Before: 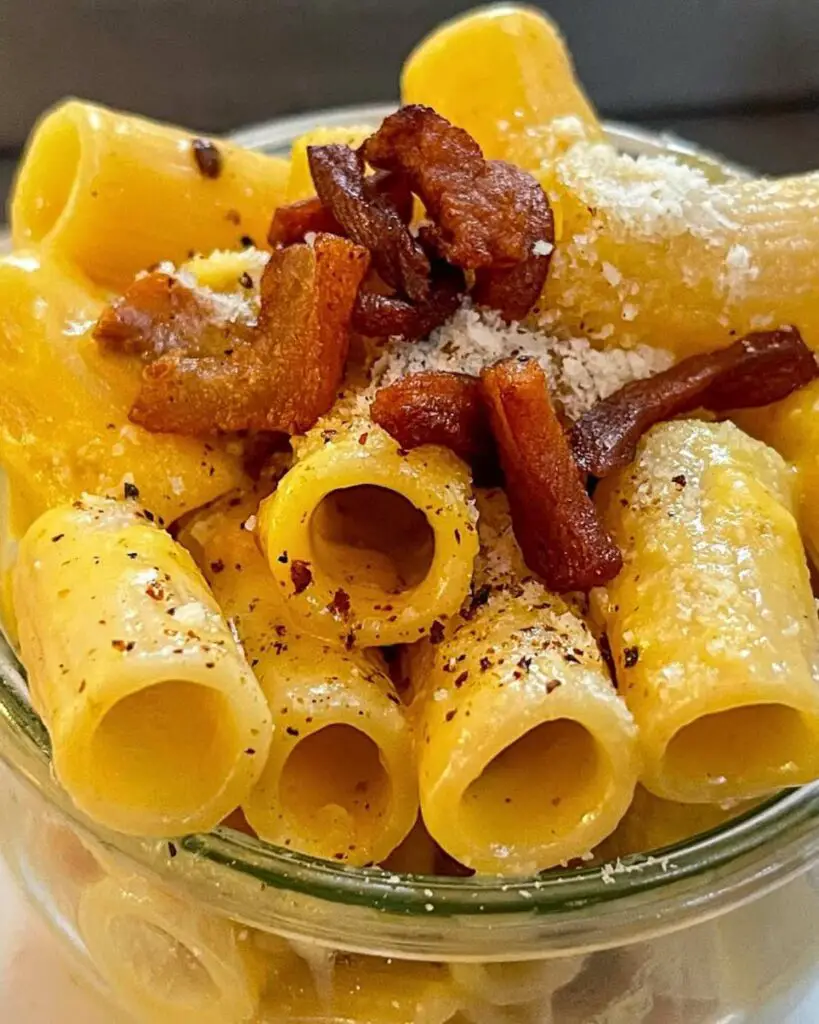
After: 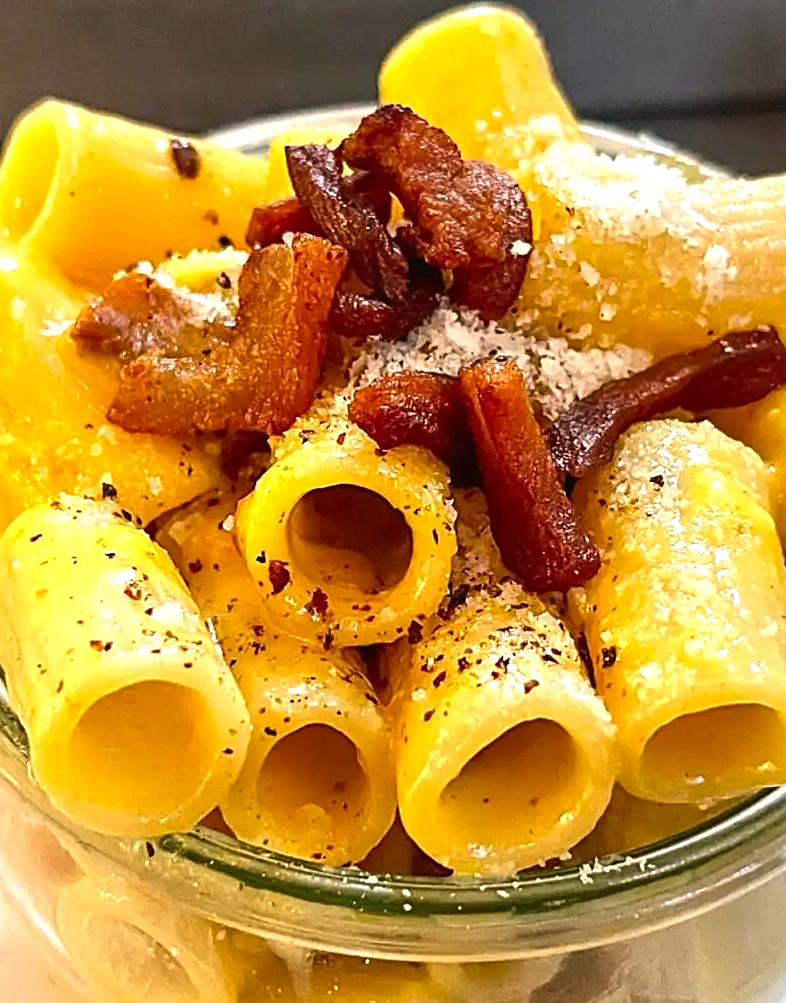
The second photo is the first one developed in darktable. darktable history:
contrast brightness saturation: brightness -0.089
sharpen: on, module defaults
crop and rotate: left 2.754%, right 1.182%, bottom 2.012%
exposure: black level correction -0.002, exposure 0.71 EV, compensate highlight preservation false
color correction: highlights a* 3.72, highlights b* 5.14
